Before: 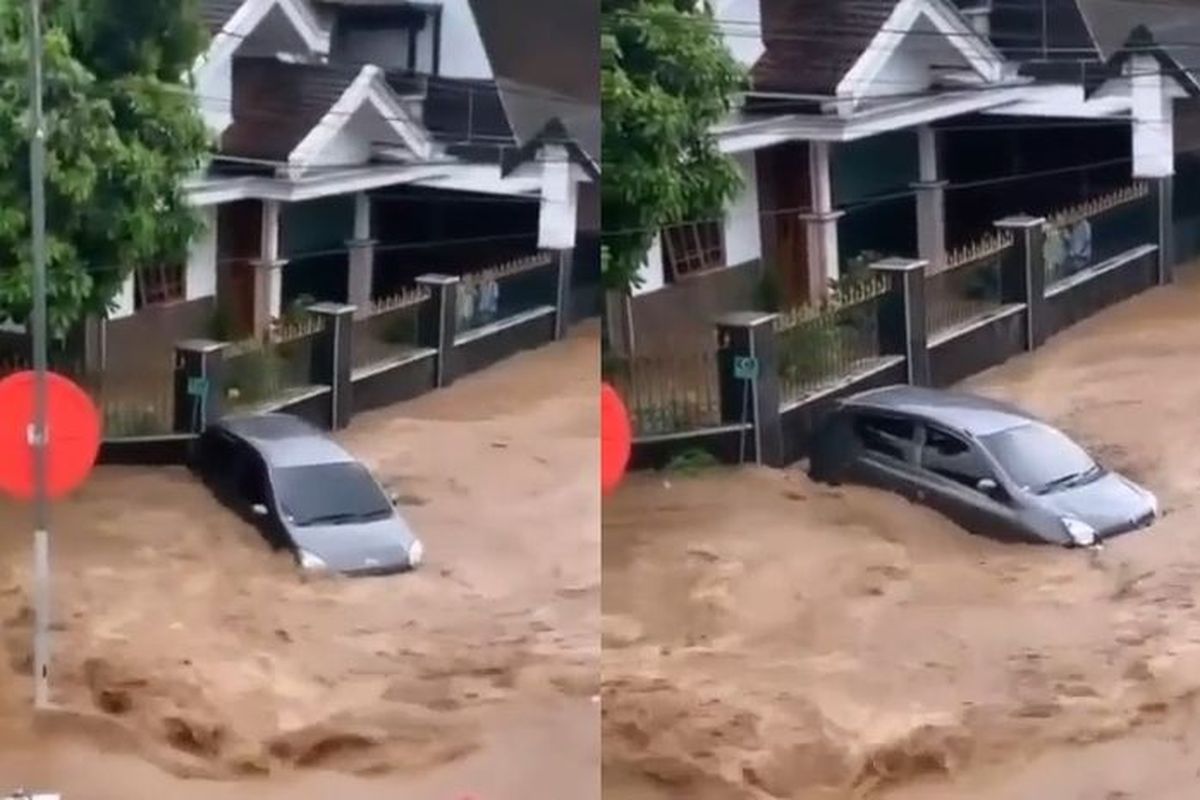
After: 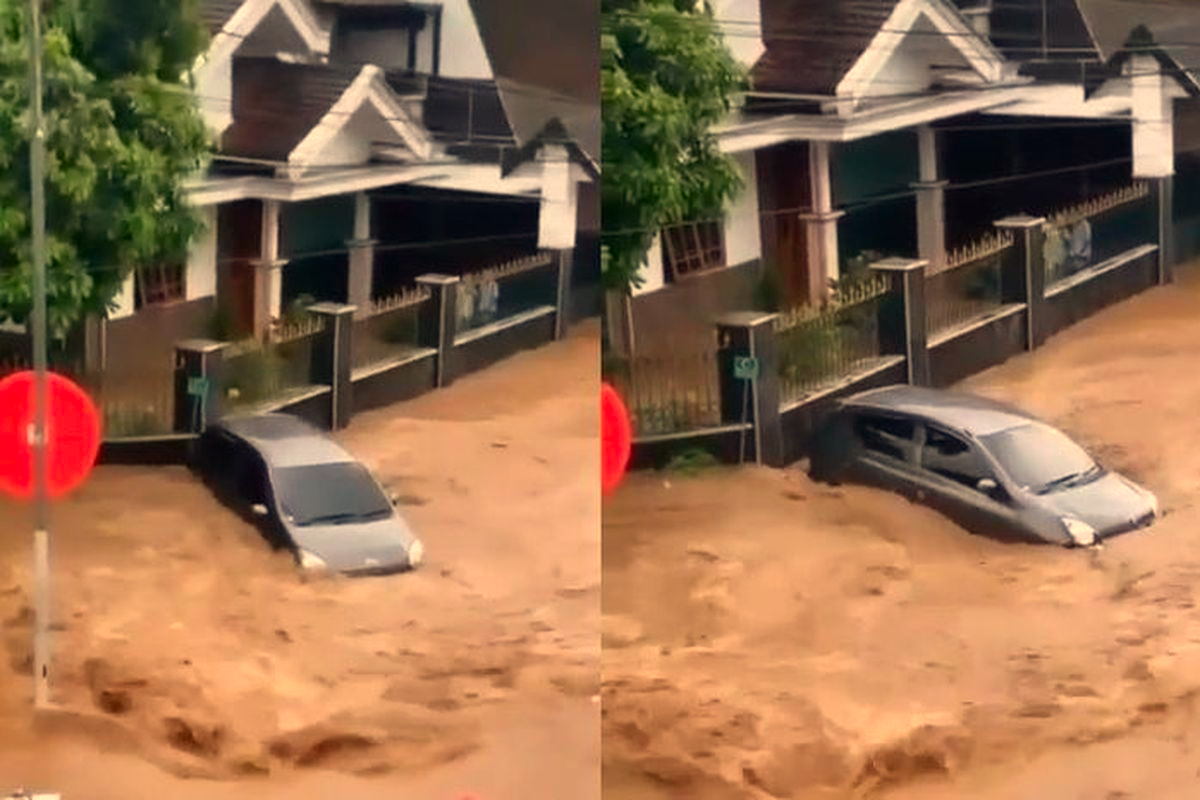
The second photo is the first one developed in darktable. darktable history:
white balance: red 1.138, green 0.996, blue 0.812
contrast brightness saturation: contrast 0.04, saturation 0.16
